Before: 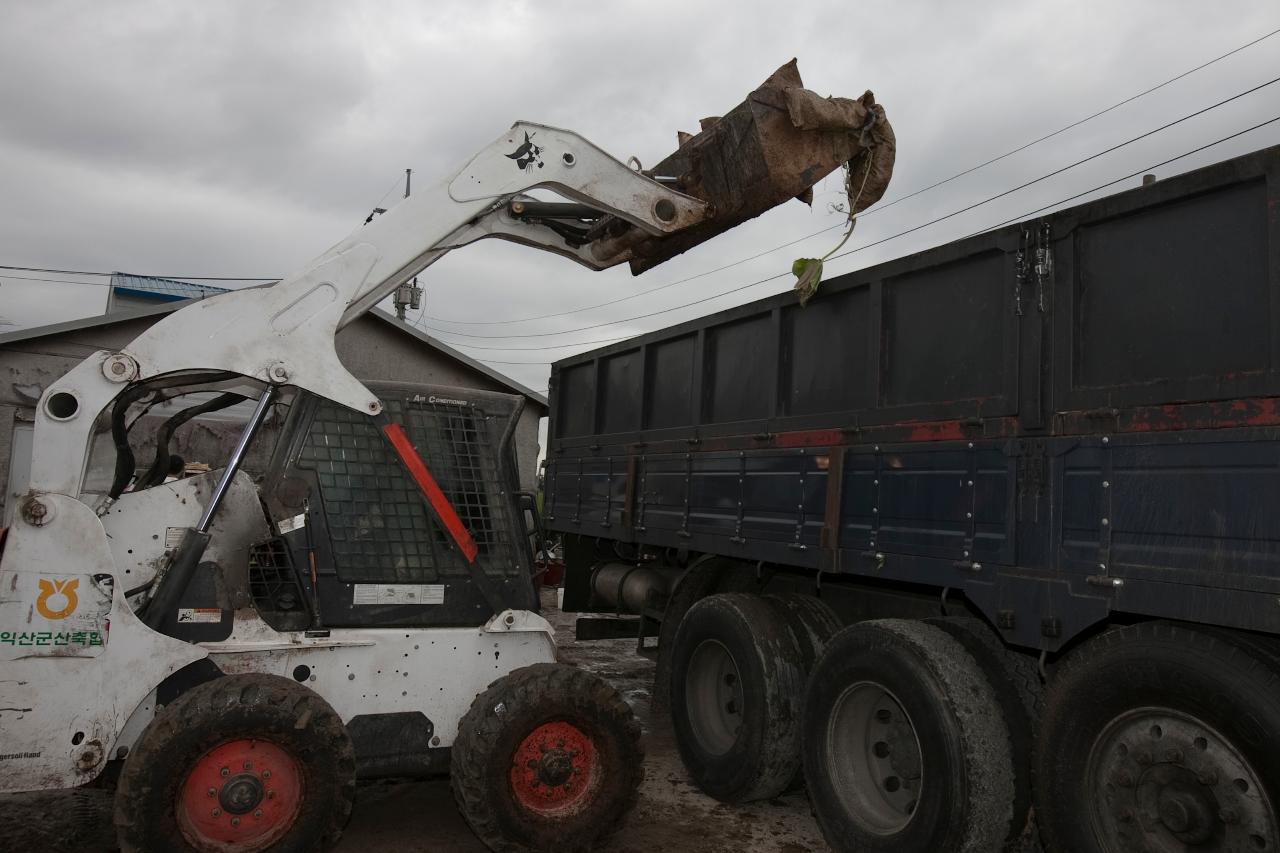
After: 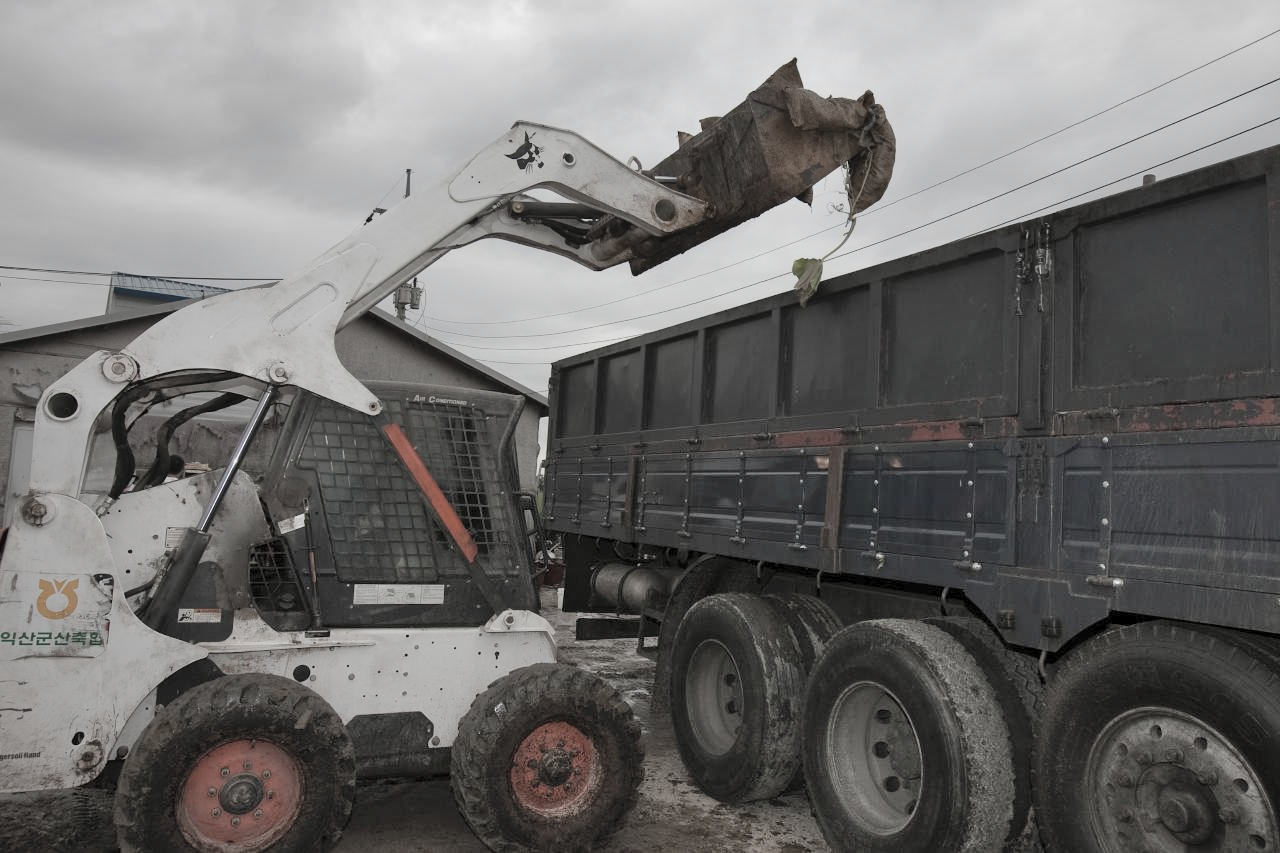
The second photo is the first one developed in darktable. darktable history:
contrast brightness saturation: brightness 0.181, saturation -0.495
shadows and highlights: low approximation 0.01, soften with gaussian
